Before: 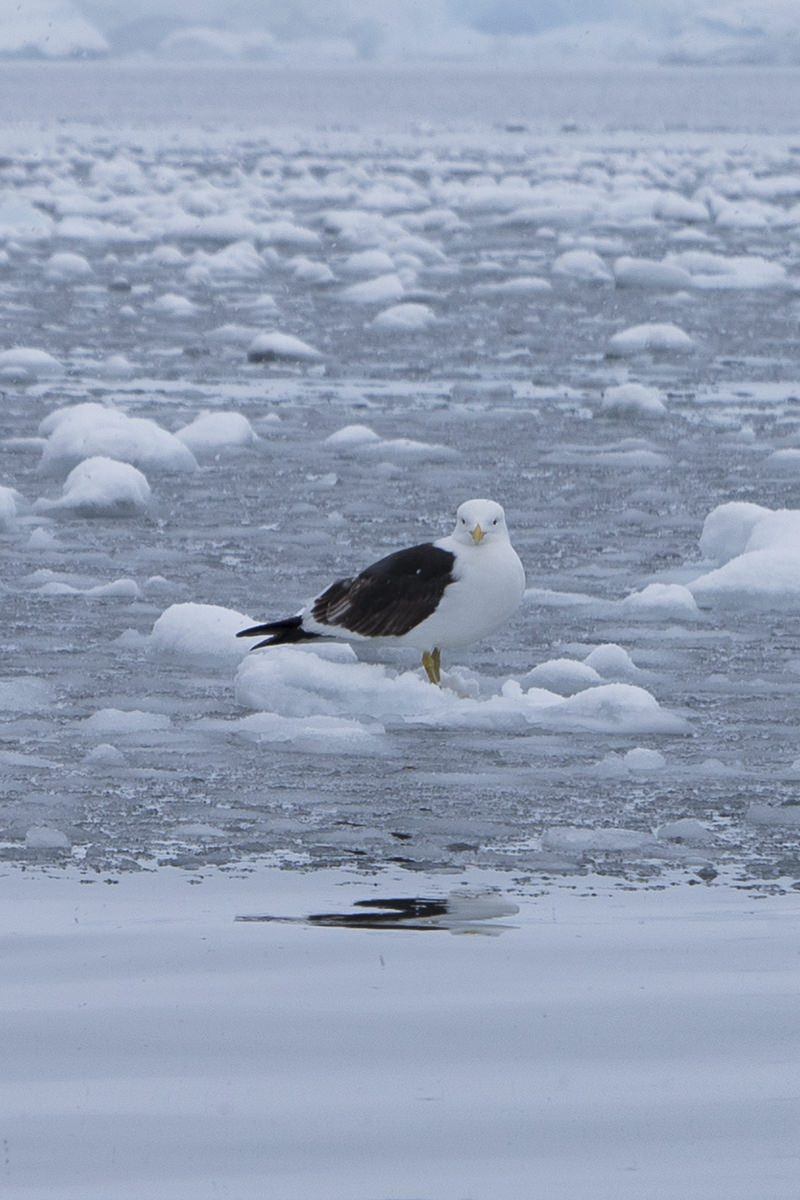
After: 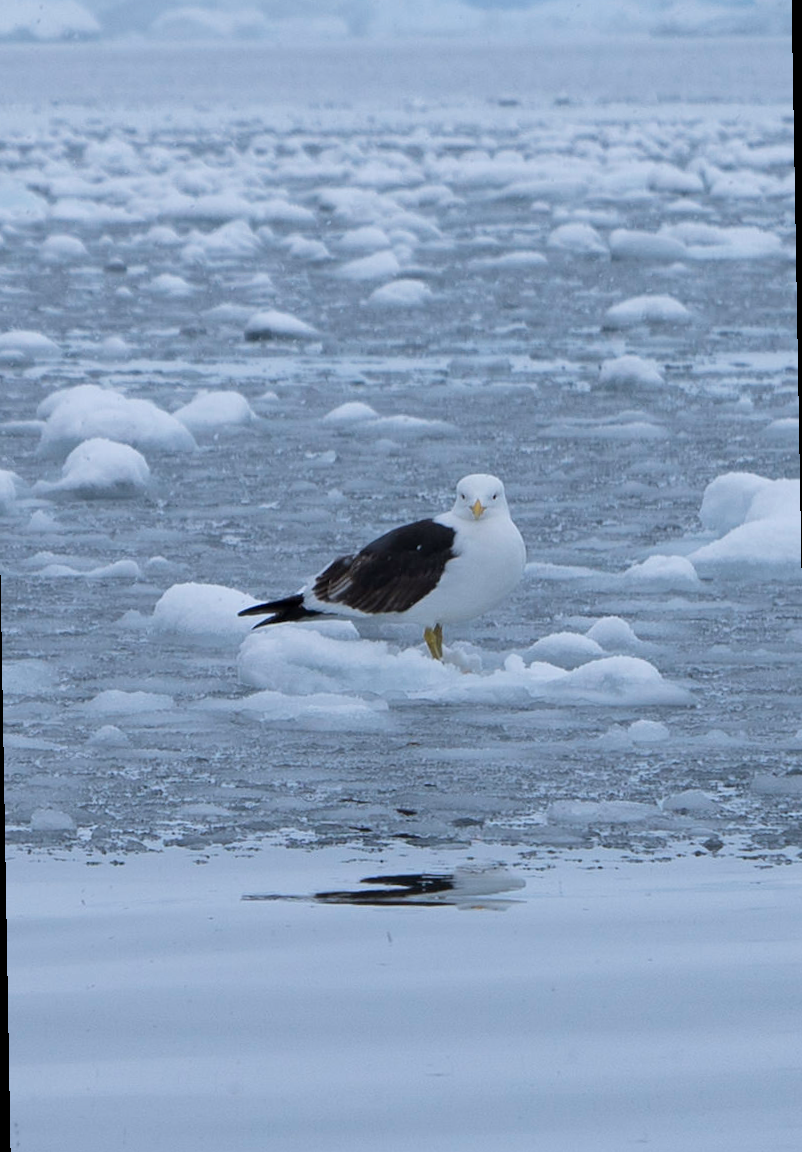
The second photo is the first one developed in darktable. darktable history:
rotate and perspective: rotation -1°, crop left 0.011, crop right 0.989, crop top 0.025, crop bottom 0.975
white balance: red 0.98, blue 1.034
